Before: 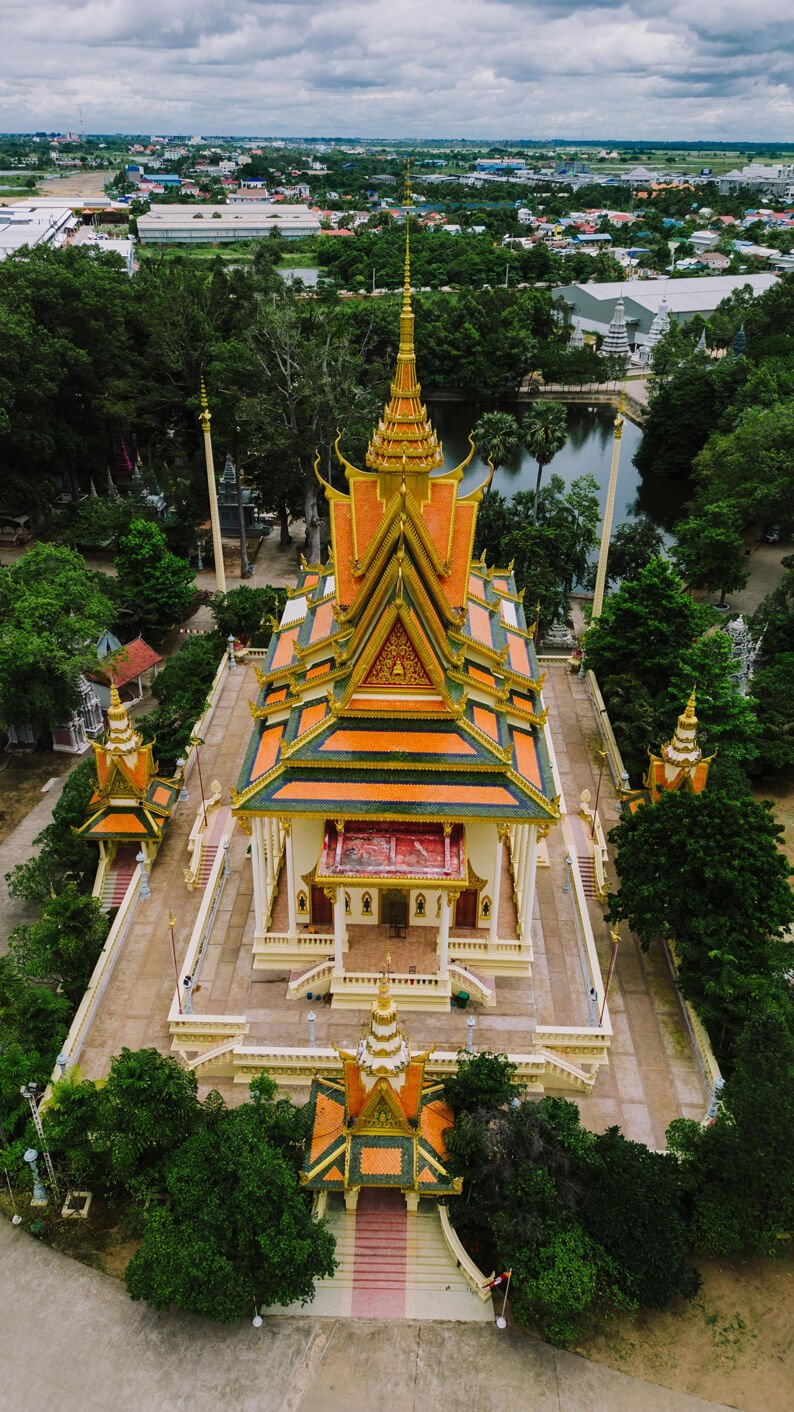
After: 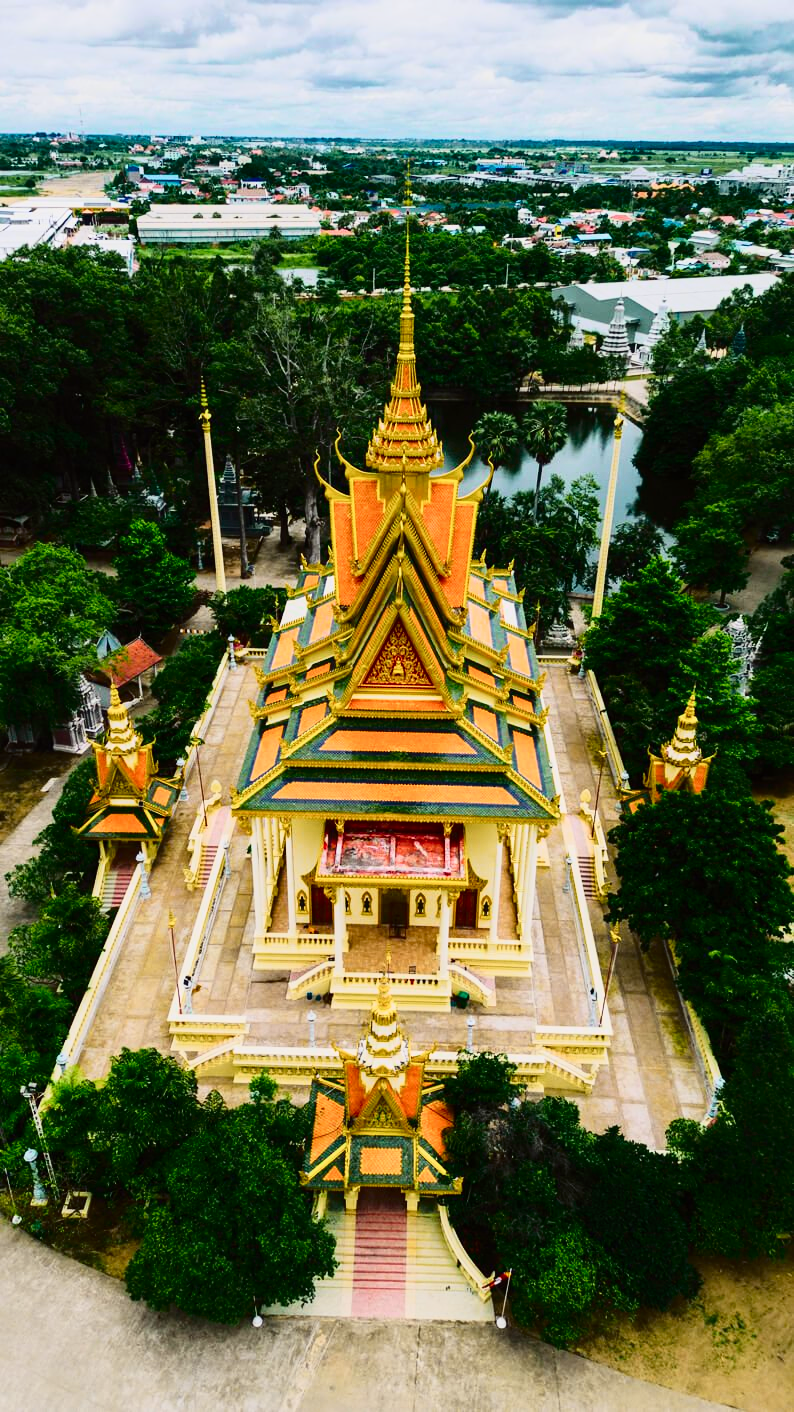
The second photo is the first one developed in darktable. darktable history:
tone curve: curves: ch0 [(0, 0) (0.187, 0.12) (0.392, 0.438) (0.704, 0.86) (0.858, 0.938) (1, 0.981)]; ch1 [(0, 0) (0.402, 0.36) (0.476, 0.456) (0.498, 0.501) (0.518, 0.521) (0.58, 0.598) (0.619, 0.663) (0.692, 0.744) (1, 1)]; ch2 [(0, 0) (0.427, 0.417) (0.483, 0.481) (0.503, 0.503) (0.526, 0.53) (0.563, 0.585) (0.626, 0.703) (0.699, 0.753) (0.997, 0.858)], color space Lab, independent channels
color correction: highlights a* -2.68, highlights b* 2.57
